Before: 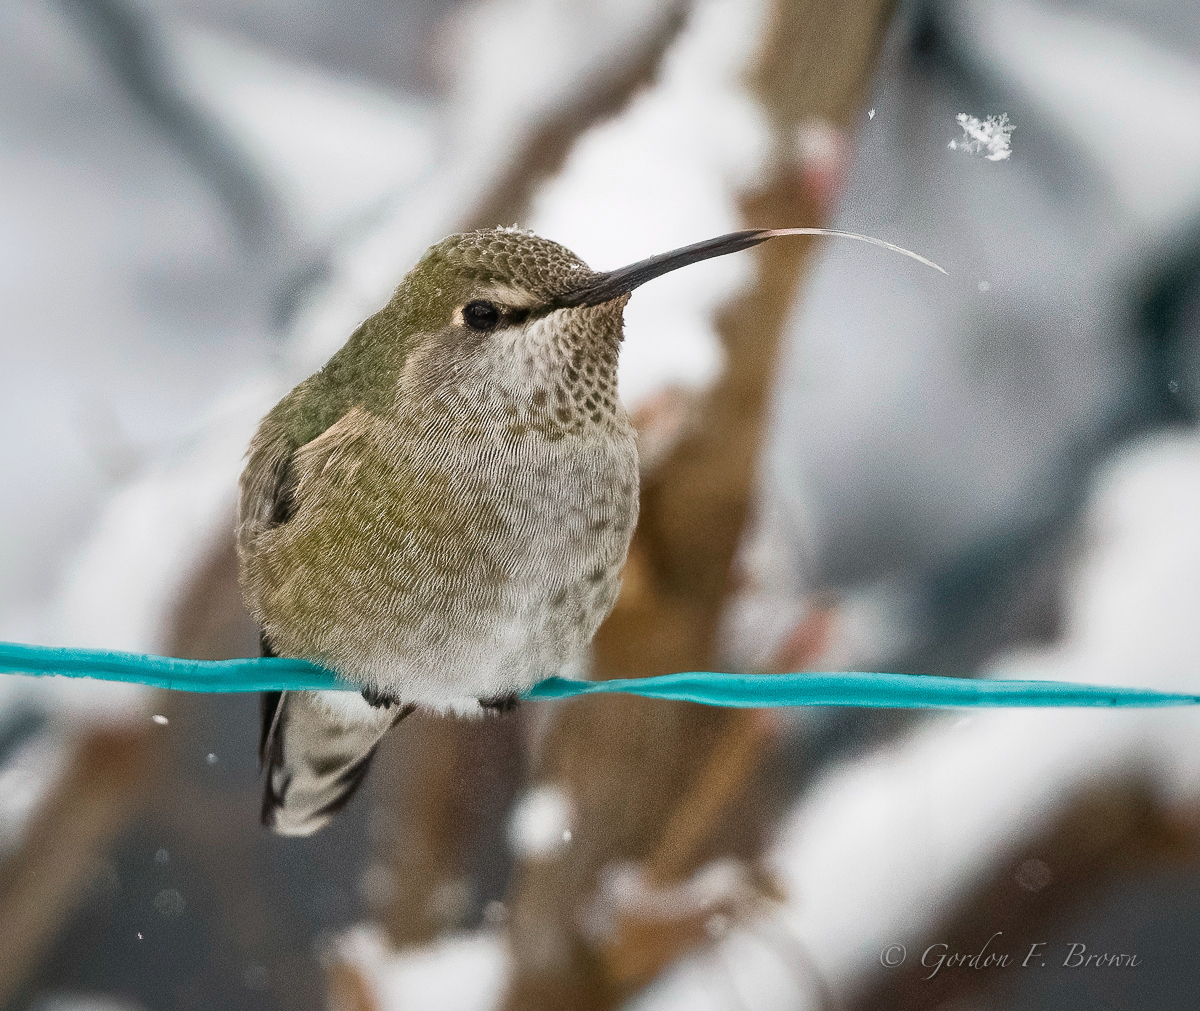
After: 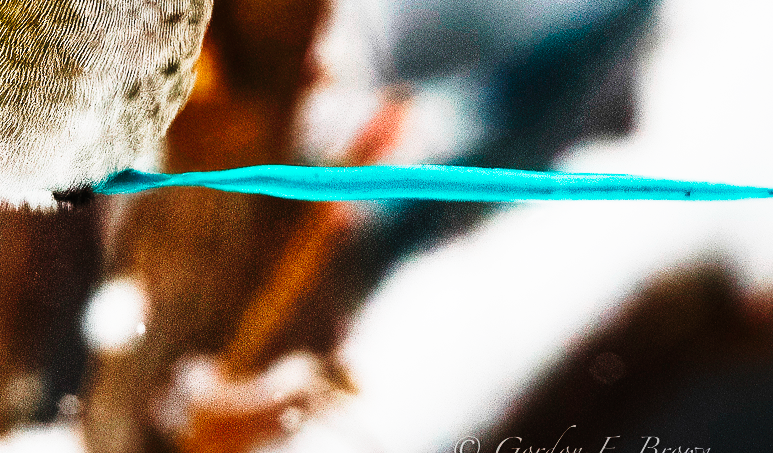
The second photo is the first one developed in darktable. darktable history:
crop and rotate: left 35.509%, top 50.238%, bottom 4.934%
tone curve: curves: ch0 [(0, 0) (0.003, 0.006) (0.011, 0.008) (0.025, 0.011) (0.044, 0.015) (0.069, 0.019) (0.1, 0.023) (0.136, 0.03) (0.177, 0.042) (0.224, 0.065) (0.277, 0.103) (0.335, 0.177) (0.399, 0.294) (0.468, 0.463) (0.543, 0.639) (0.623, 0.805) (0.709, 0.909) (0.801, 0.967) (0.898, 0.989) (1, 1)], preserve colors none
color balance: on, module defaults
